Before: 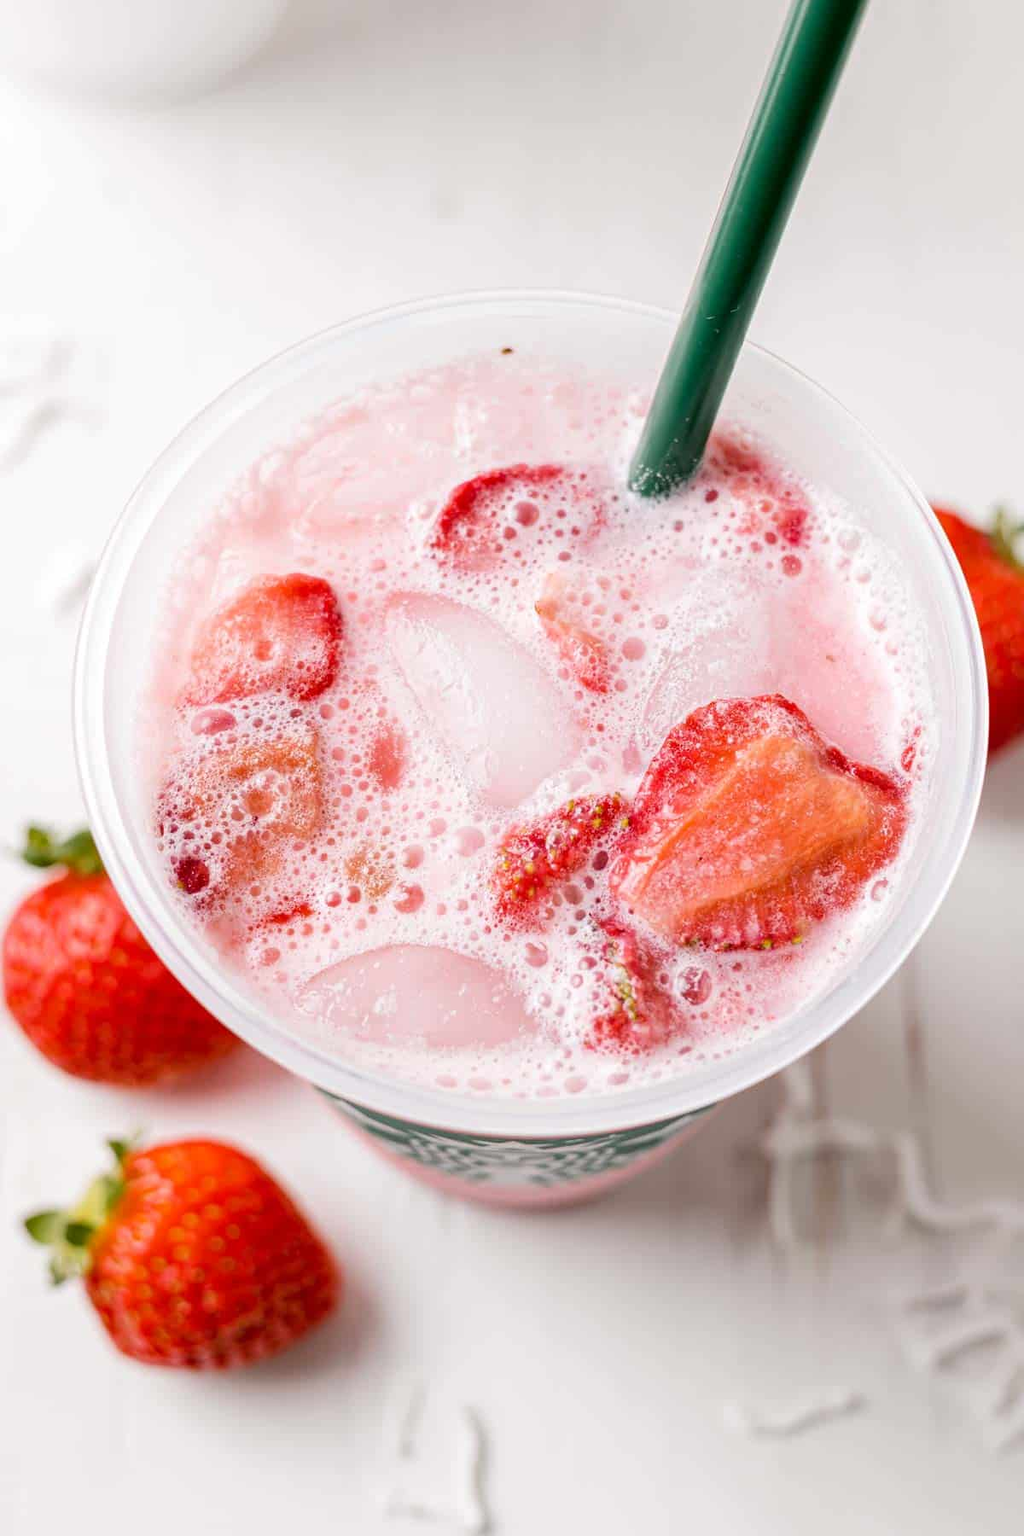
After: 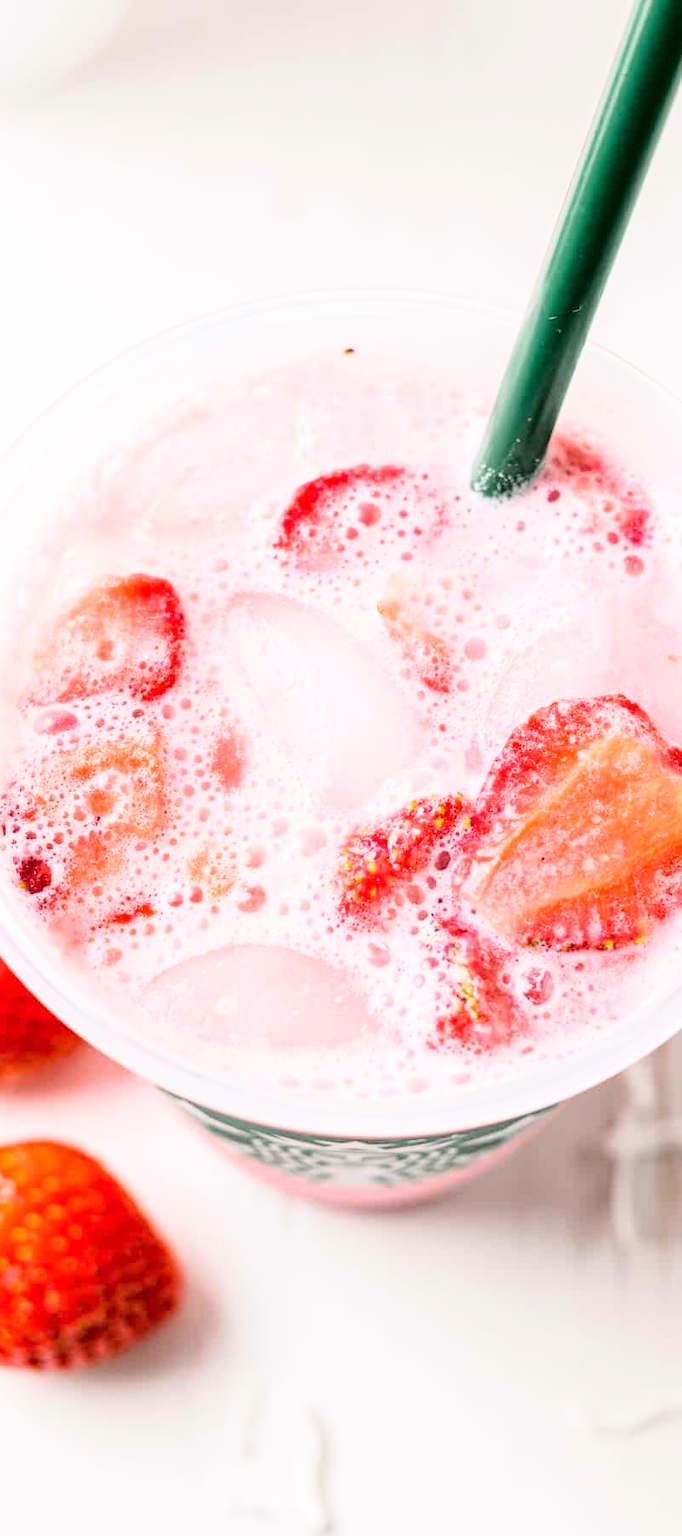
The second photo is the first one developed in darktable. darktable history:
crop and rotate: left 15.446%, right 17.836%
base curve: curves: ch0 [(0, 0) (0.028, 0.03) (0.121, 0.232) (0.46, 0.748) (0.859, 0.968) (1, 1)]
